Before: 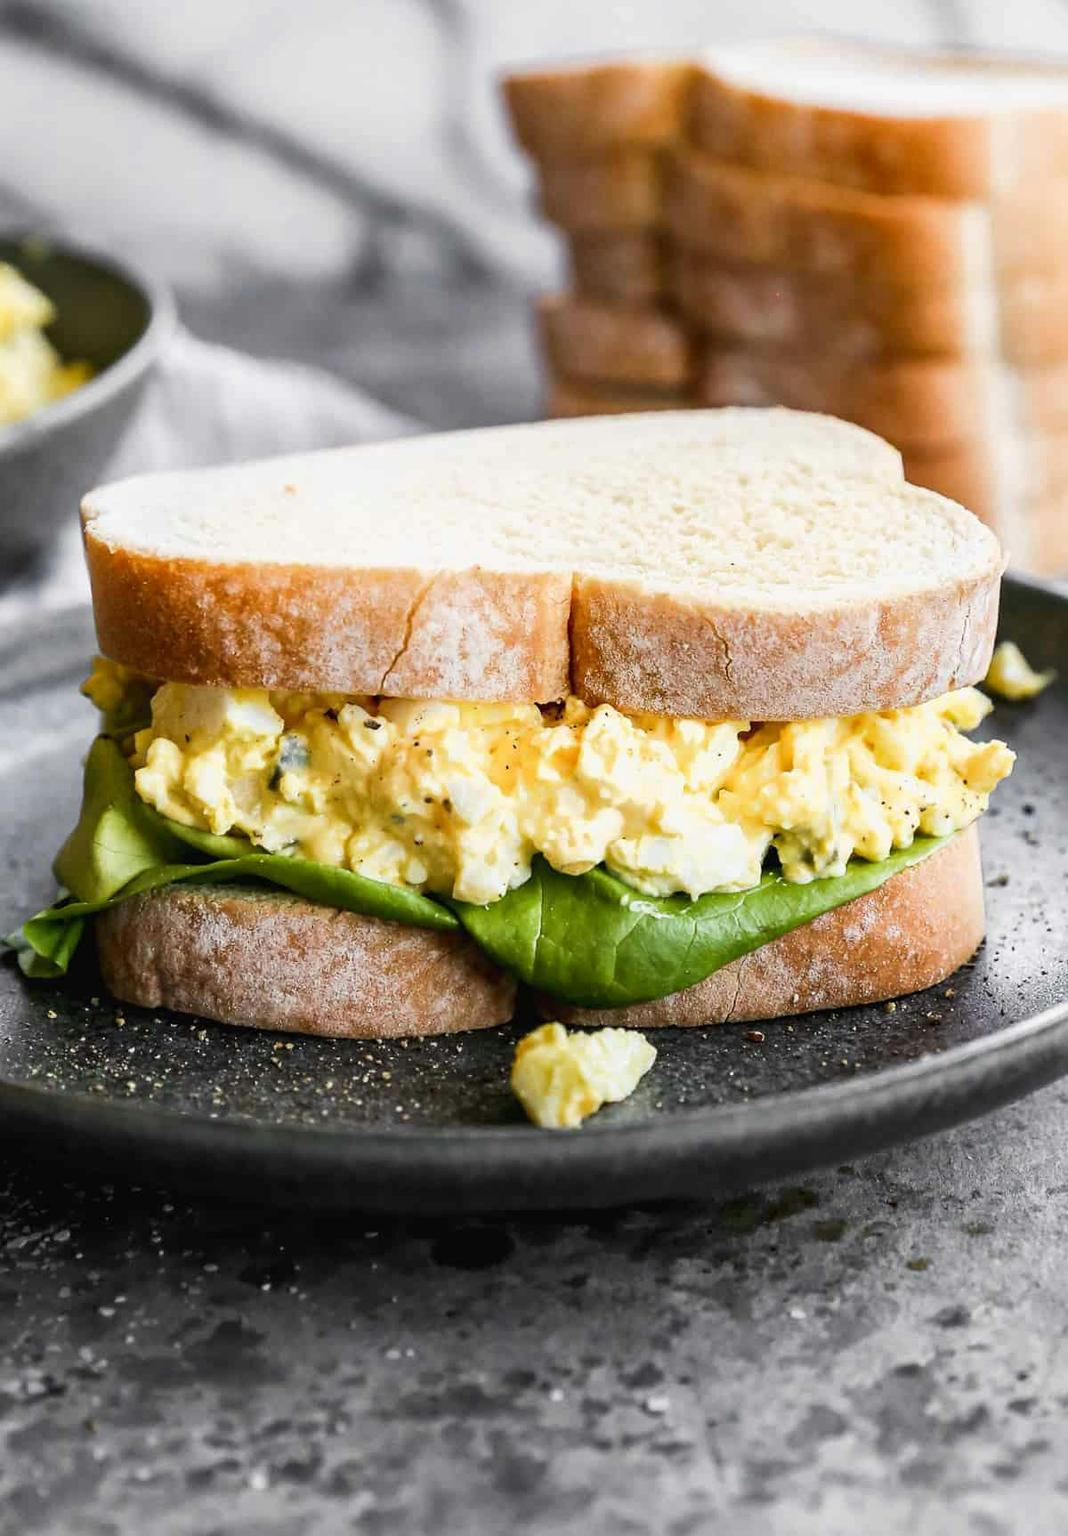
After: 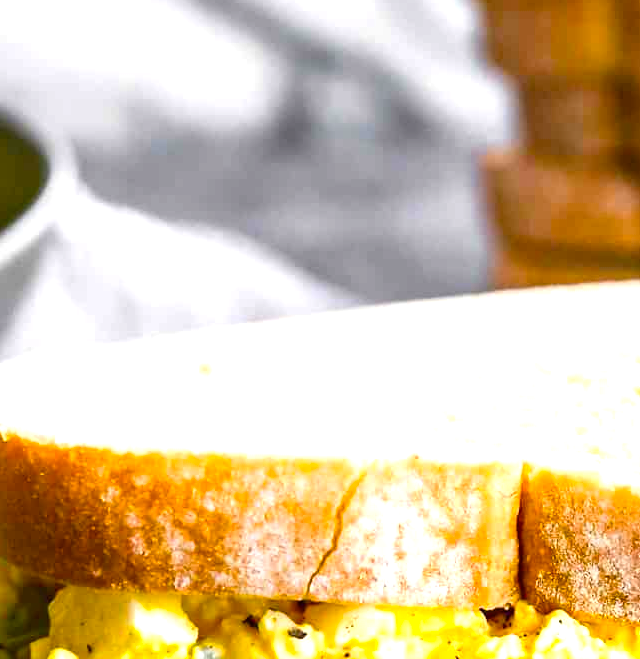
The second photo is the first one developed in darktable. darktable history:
exposure: black level correction 0, exposure 0.695 EV, compensate exposure bias true, compensate highlight preservation false
color balance rgb: perceptual saturation grading › global saturation 50.426%
crop: left 10.087%, top 10.491%, right 36.58%, bottom 51.284%
